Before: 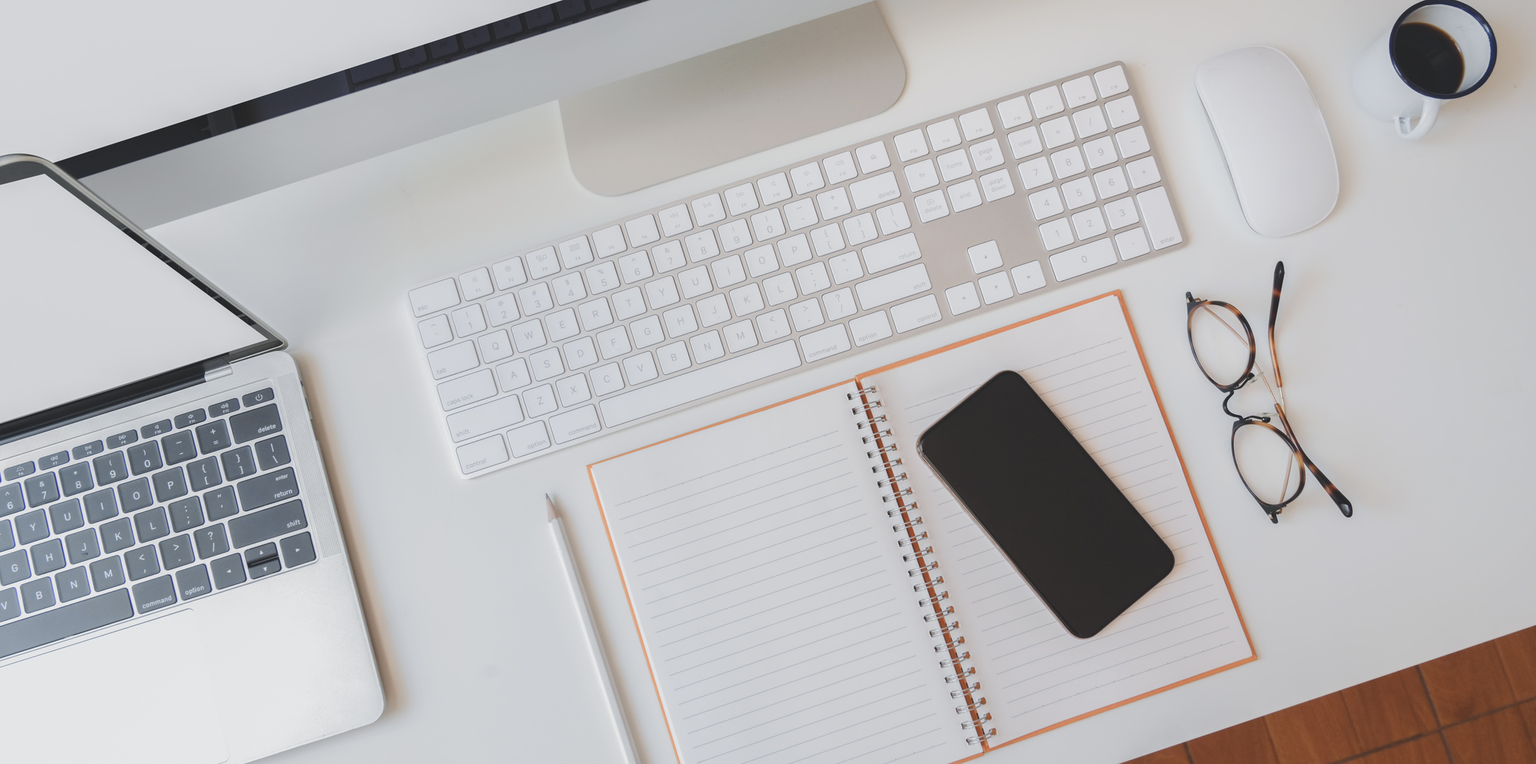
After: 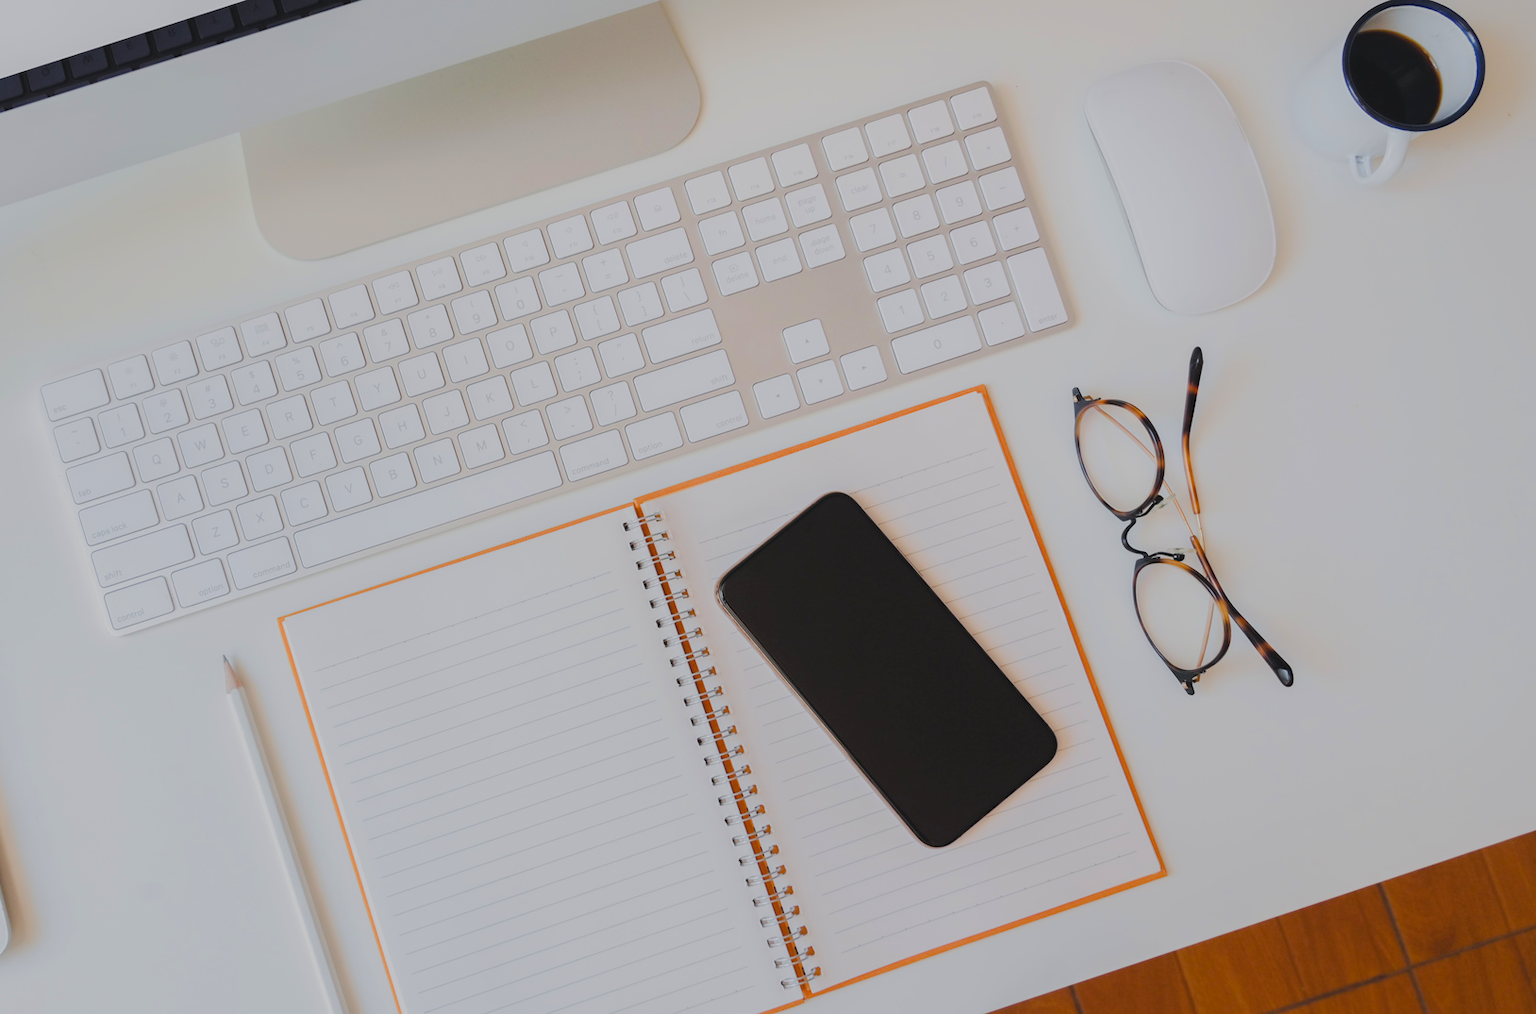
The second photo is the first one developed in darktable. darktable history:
crop and rotate: left 24.6%
color balance rgb: linear chroma grading › global chroma 15%, perceptual saturation grading › global saturation 30%
filmic rgb: black relative exposure -7.15 EV, white relative exposure 5.36 EV, hardness 3.02, color science v6 (2022)
